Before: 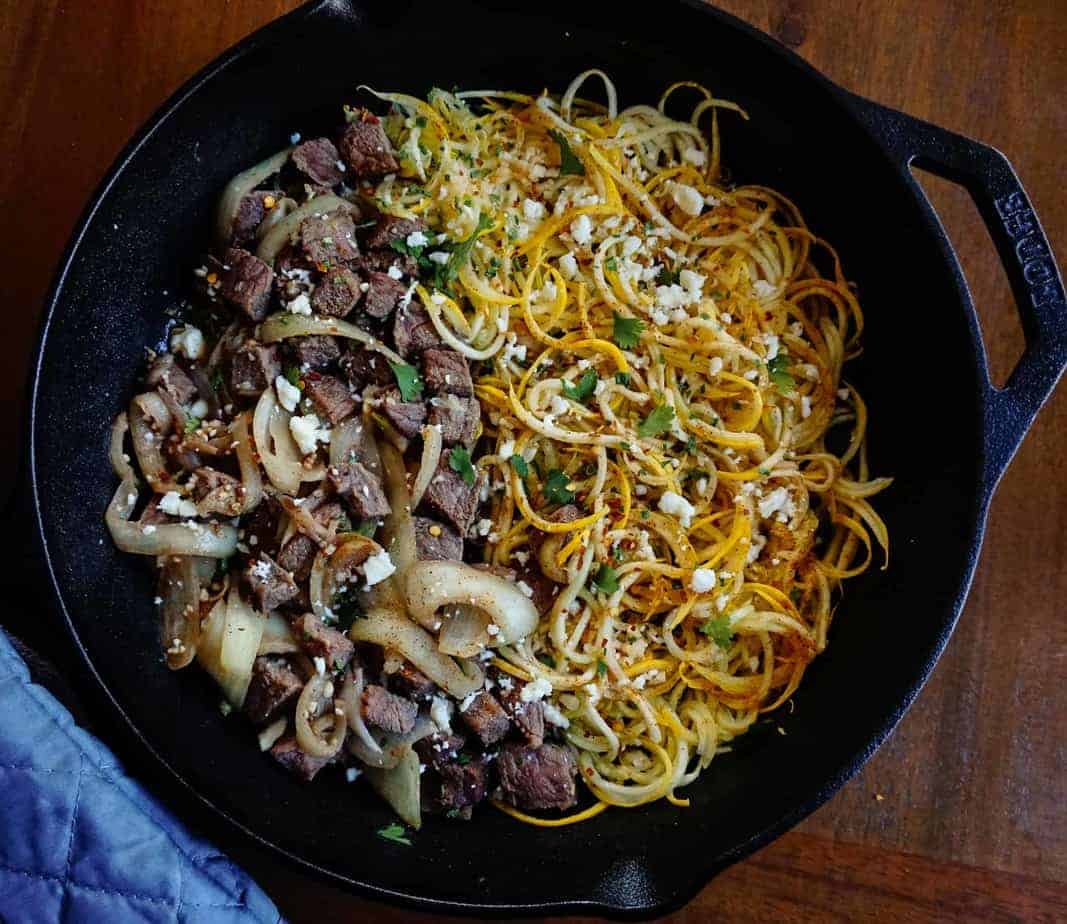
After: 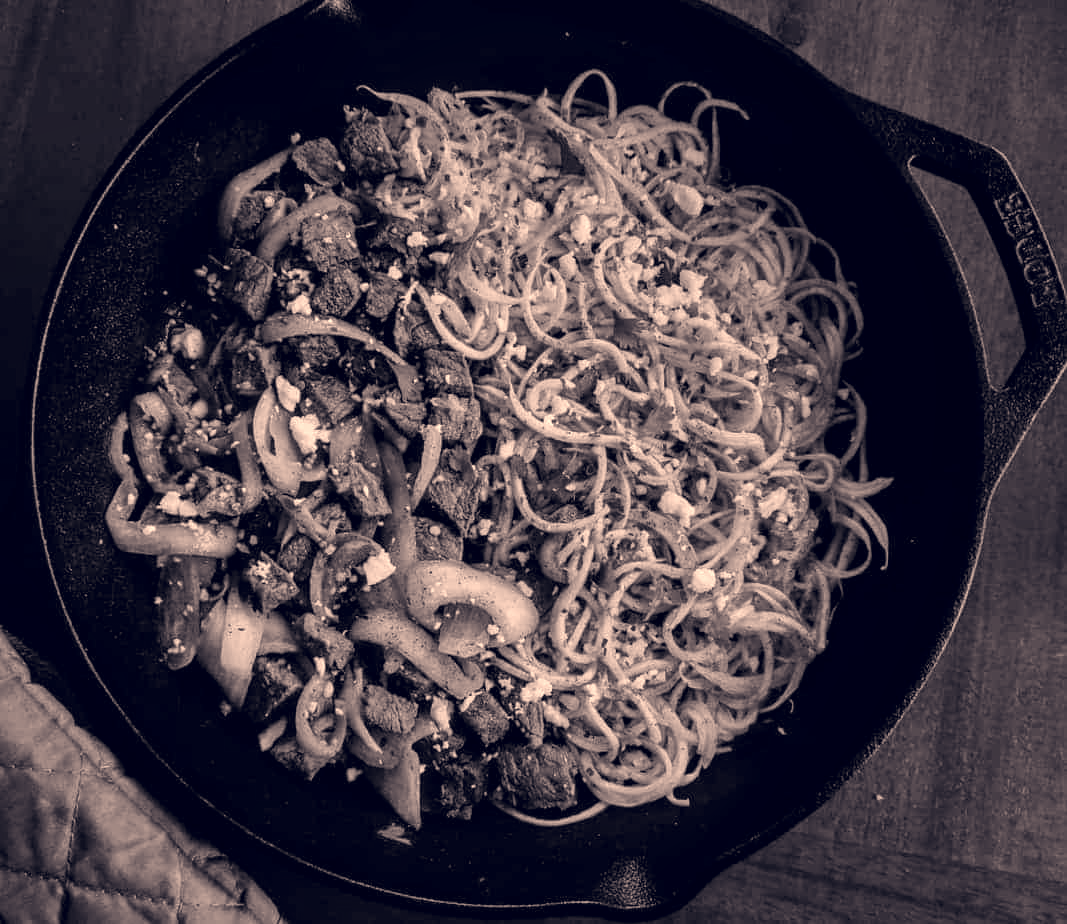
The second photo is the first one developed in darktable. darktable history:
local contrast: on, module defaults
color correction: highlights a* 19.59, highlights b* 27.49, shadows a* 3.46, shadows b* -17.28, saturation 0.73
contrast brightness saturation: saturation -1
